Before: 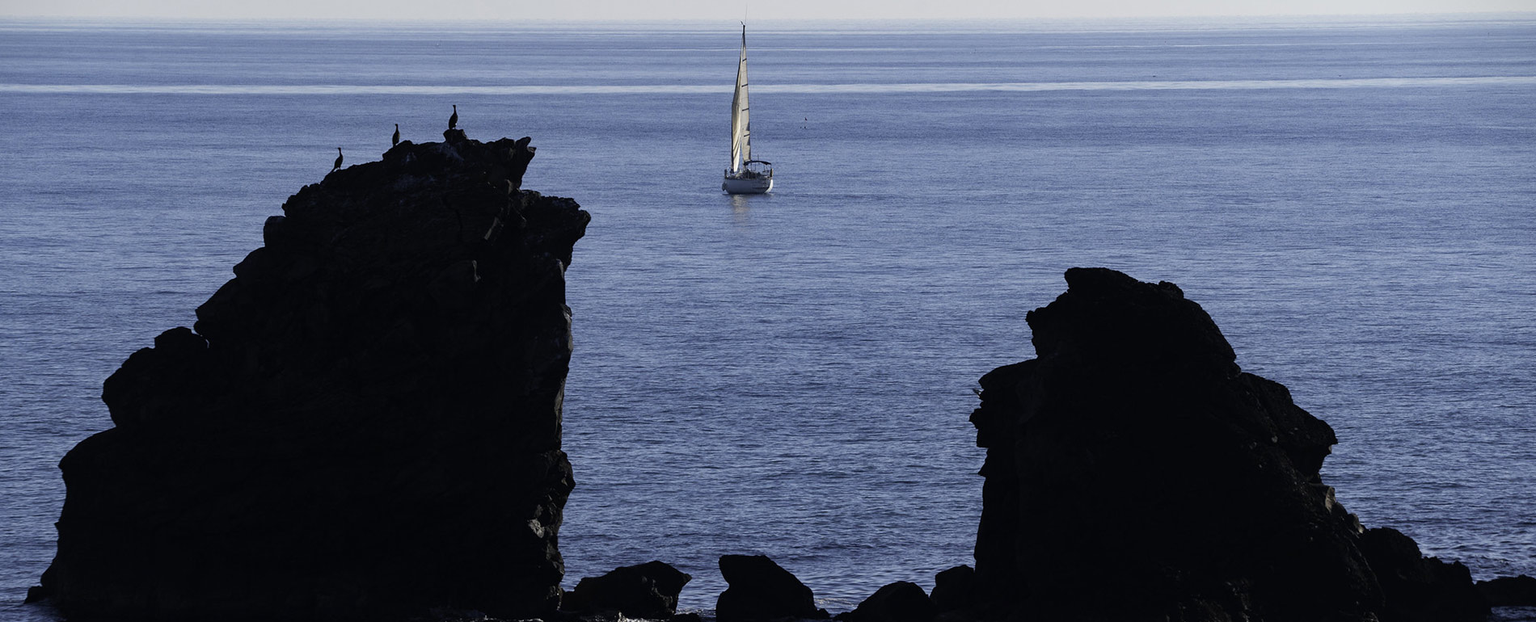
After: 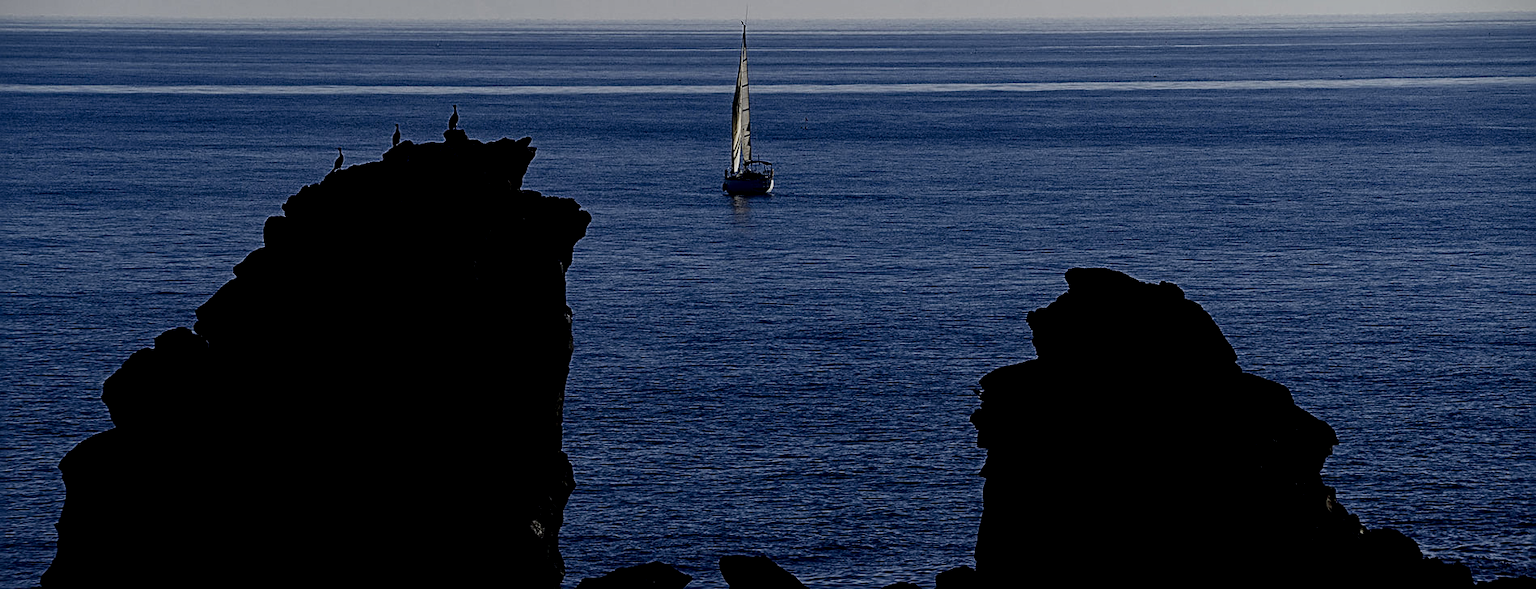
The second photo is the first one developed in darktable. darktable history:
crop and rotate: top 0.006%, bottom 5.234%
levels: levels [0, 0.498, 1]
contrast brightness saturation: contrast 0.092, brightness -0.602, saturation 0.174
exposure: exposure -0.019 EV, compensate exposure bias true, compensate highlight preservation false
filmic rgb: black relative exposure -3.82 EV, white relative exposure 3.49 EV, hardness 2.62, contrast 1.104
local contrast: on, module defaults
sharpen: radius 2.536, amount 0.622
